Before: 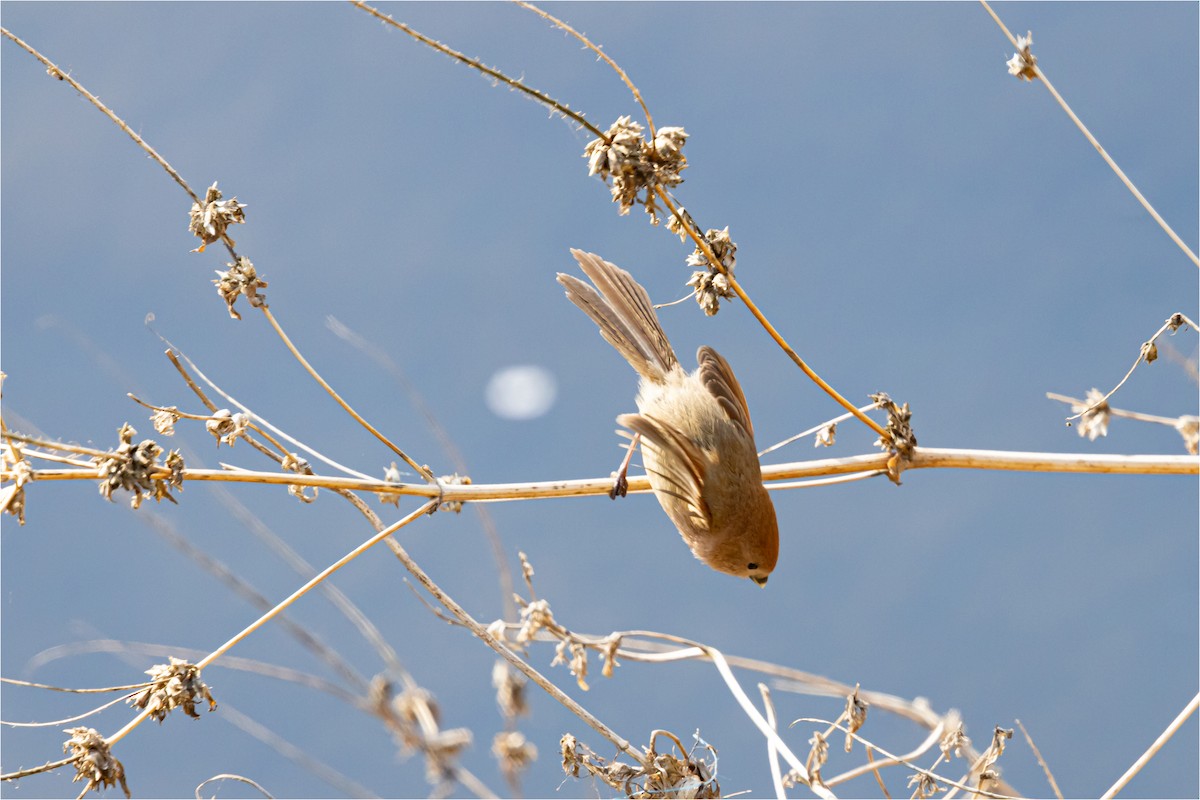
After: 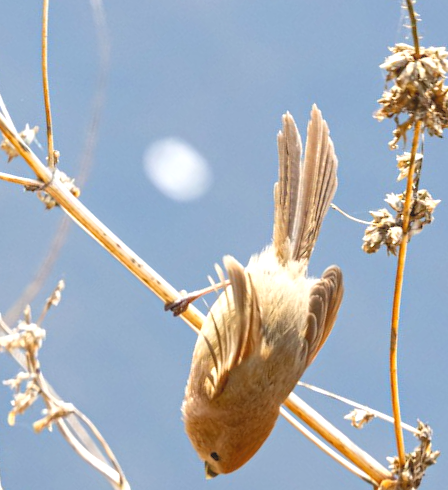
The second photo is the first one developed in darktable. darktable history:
crop and rotate: angle -45.57°, top 16.115%, right 0.996%, bottom 11.758%
shadows and highlights: radius 127.6, shadows 30.42, highlights -30.73, highlights color adjustment 41.27%, low approximation 0.01, soften with gaussian
exposure: exposure 0.491 EV, compensate highlight preservation false
local contrast: highlights 45%, shadows 6%, detail 99%
